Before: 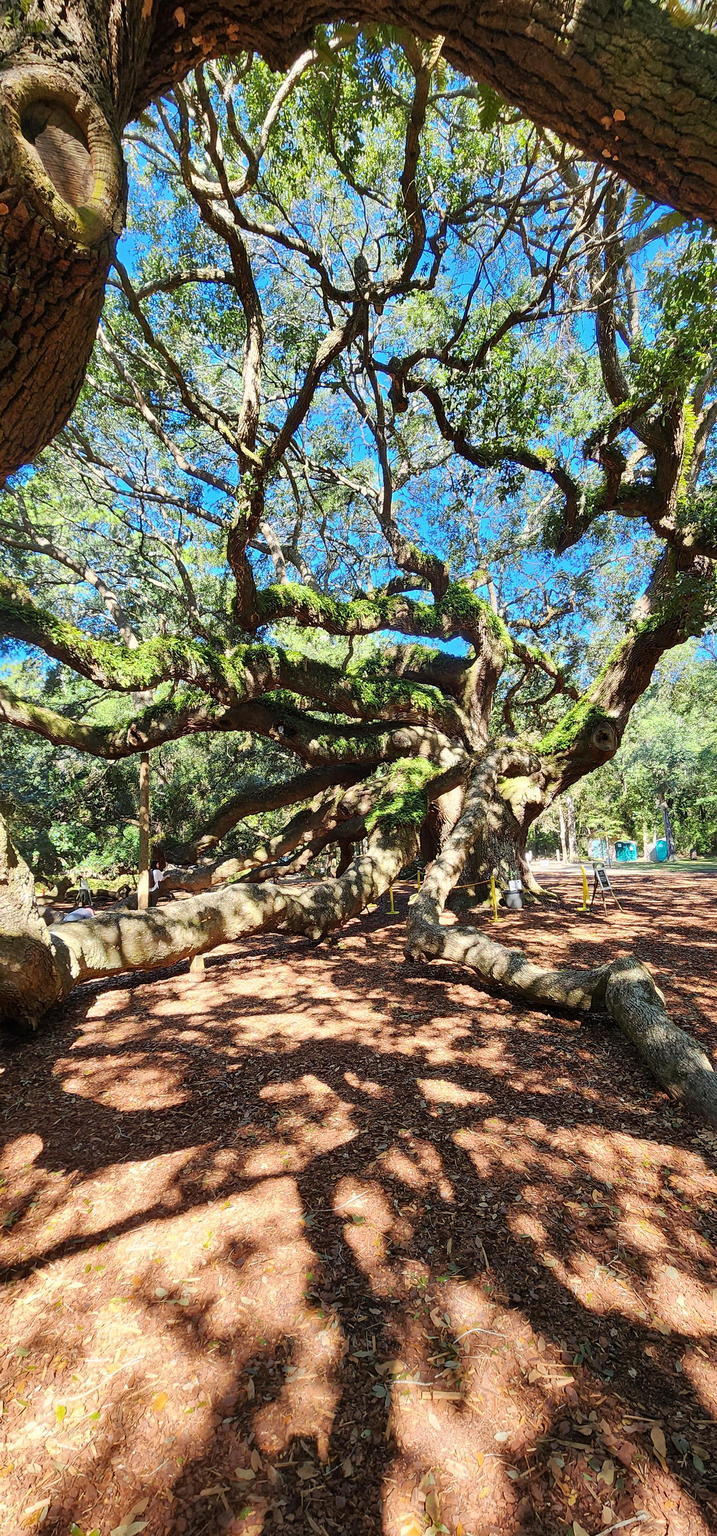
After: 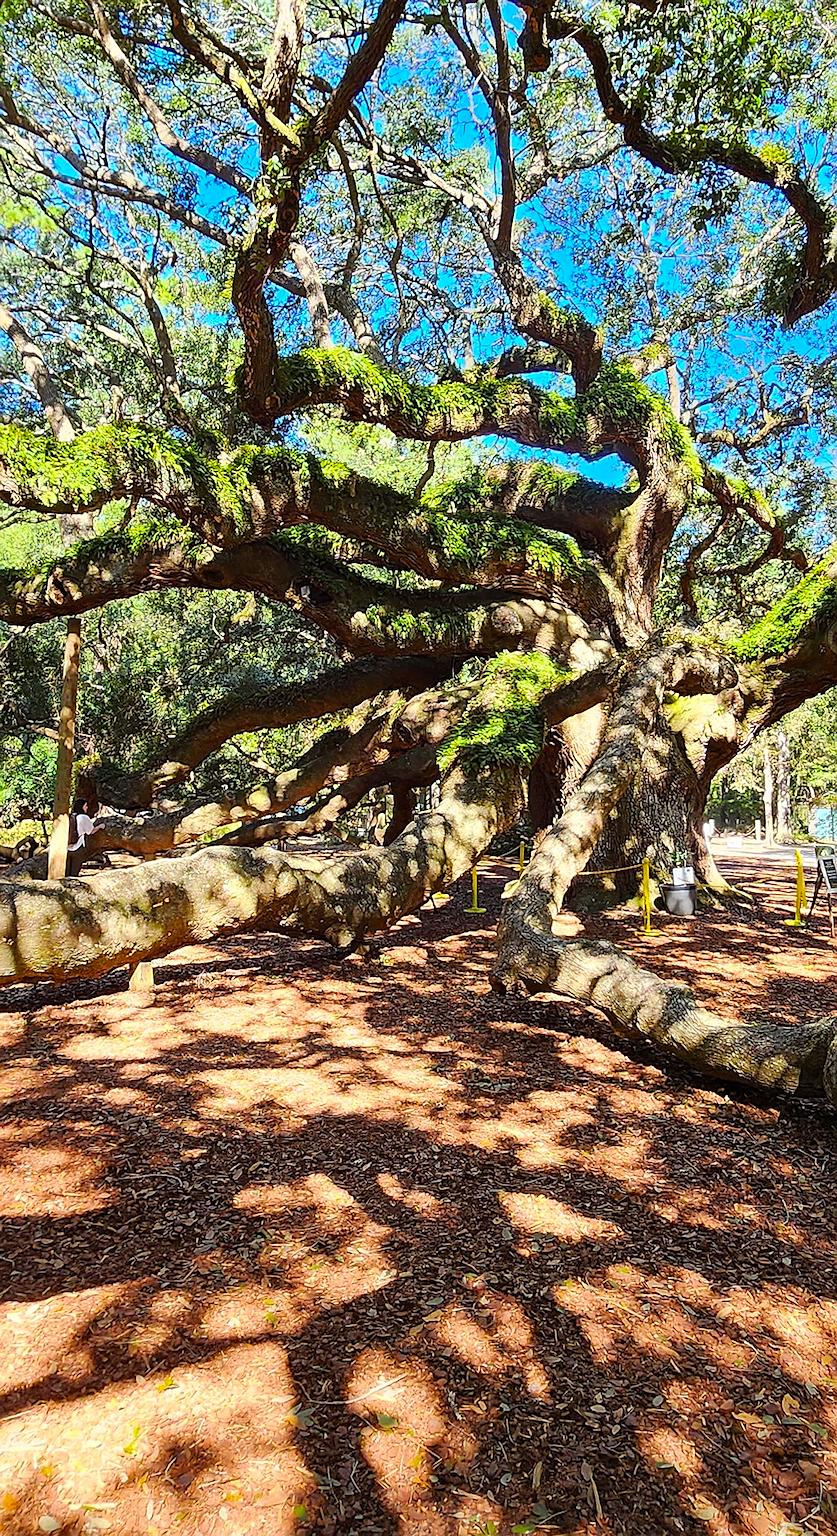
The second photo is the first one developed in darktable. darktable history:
color balance rgb: power › chroma 0.322%, power › hue 22.52°, perceptual saturation grading › global saturation 30.181%
sharpen: on, module defaults
crop and rotate: angle -3.36°, left 9.784%, top 21.111%, right 12.041%, bottom 11.976%
